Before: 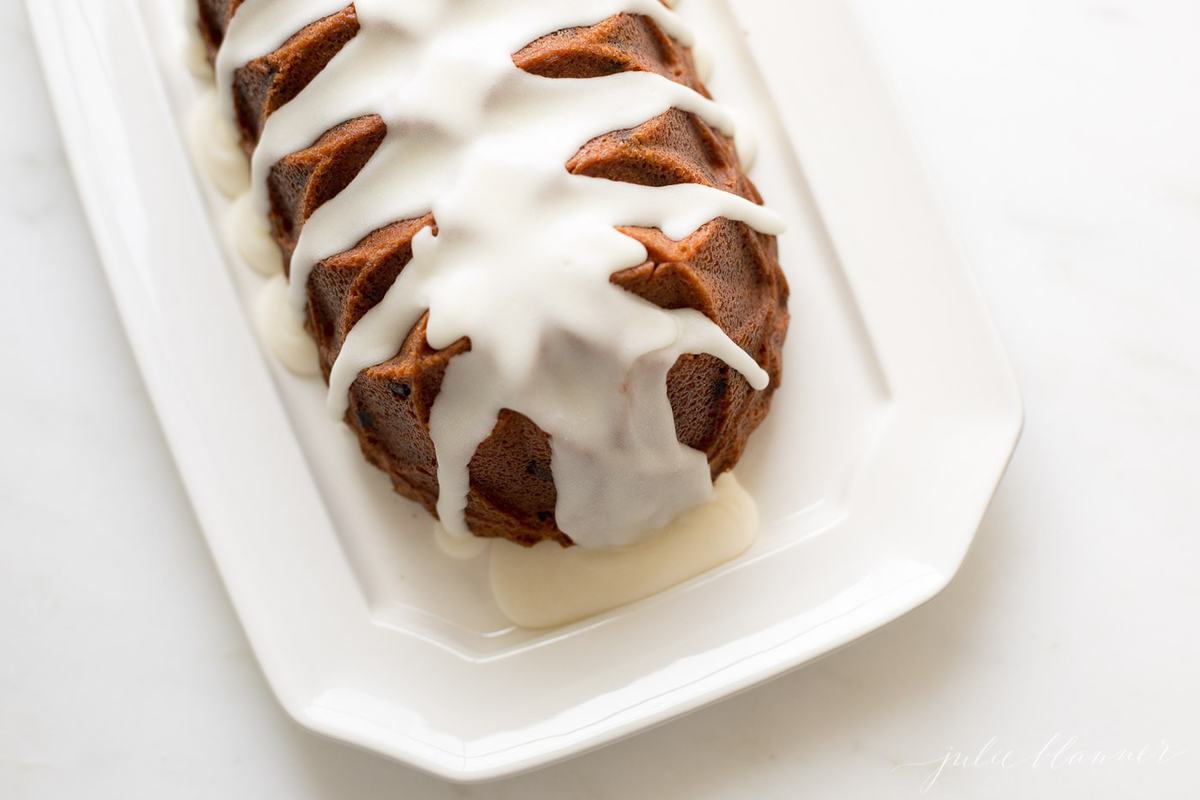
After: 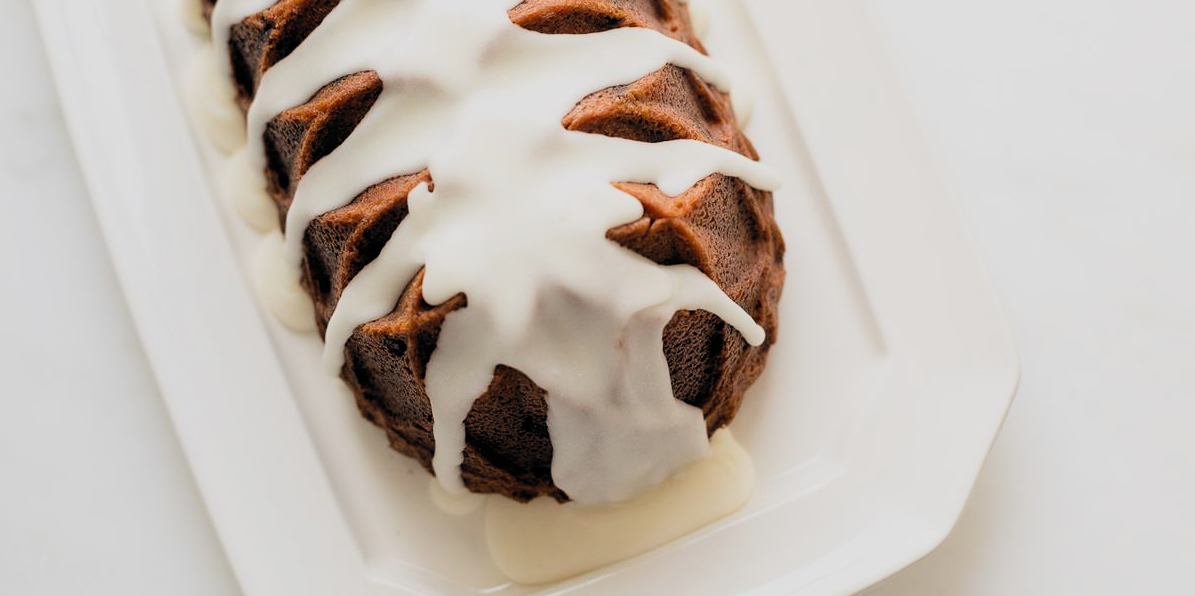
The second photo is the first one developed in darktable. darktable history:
crop: left 0.41%, top 5.513%, bottom 19.922%
filmic rgb: black relative exposure -5.04 EV, white relative exposure 3.97 EV, hardness 2.89, contrast 1.192, highlights saturation mix -29.23%, color science v6 (2022)
